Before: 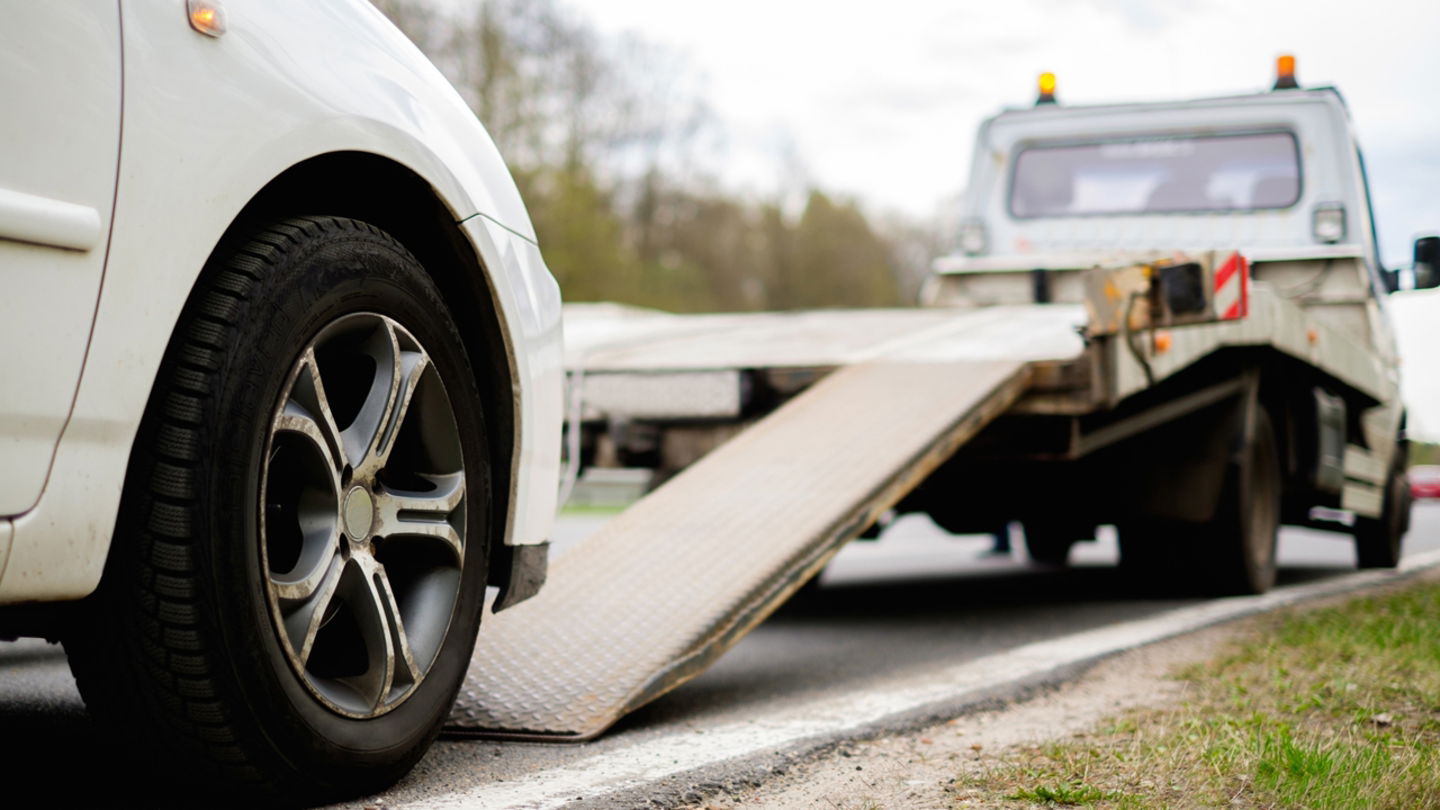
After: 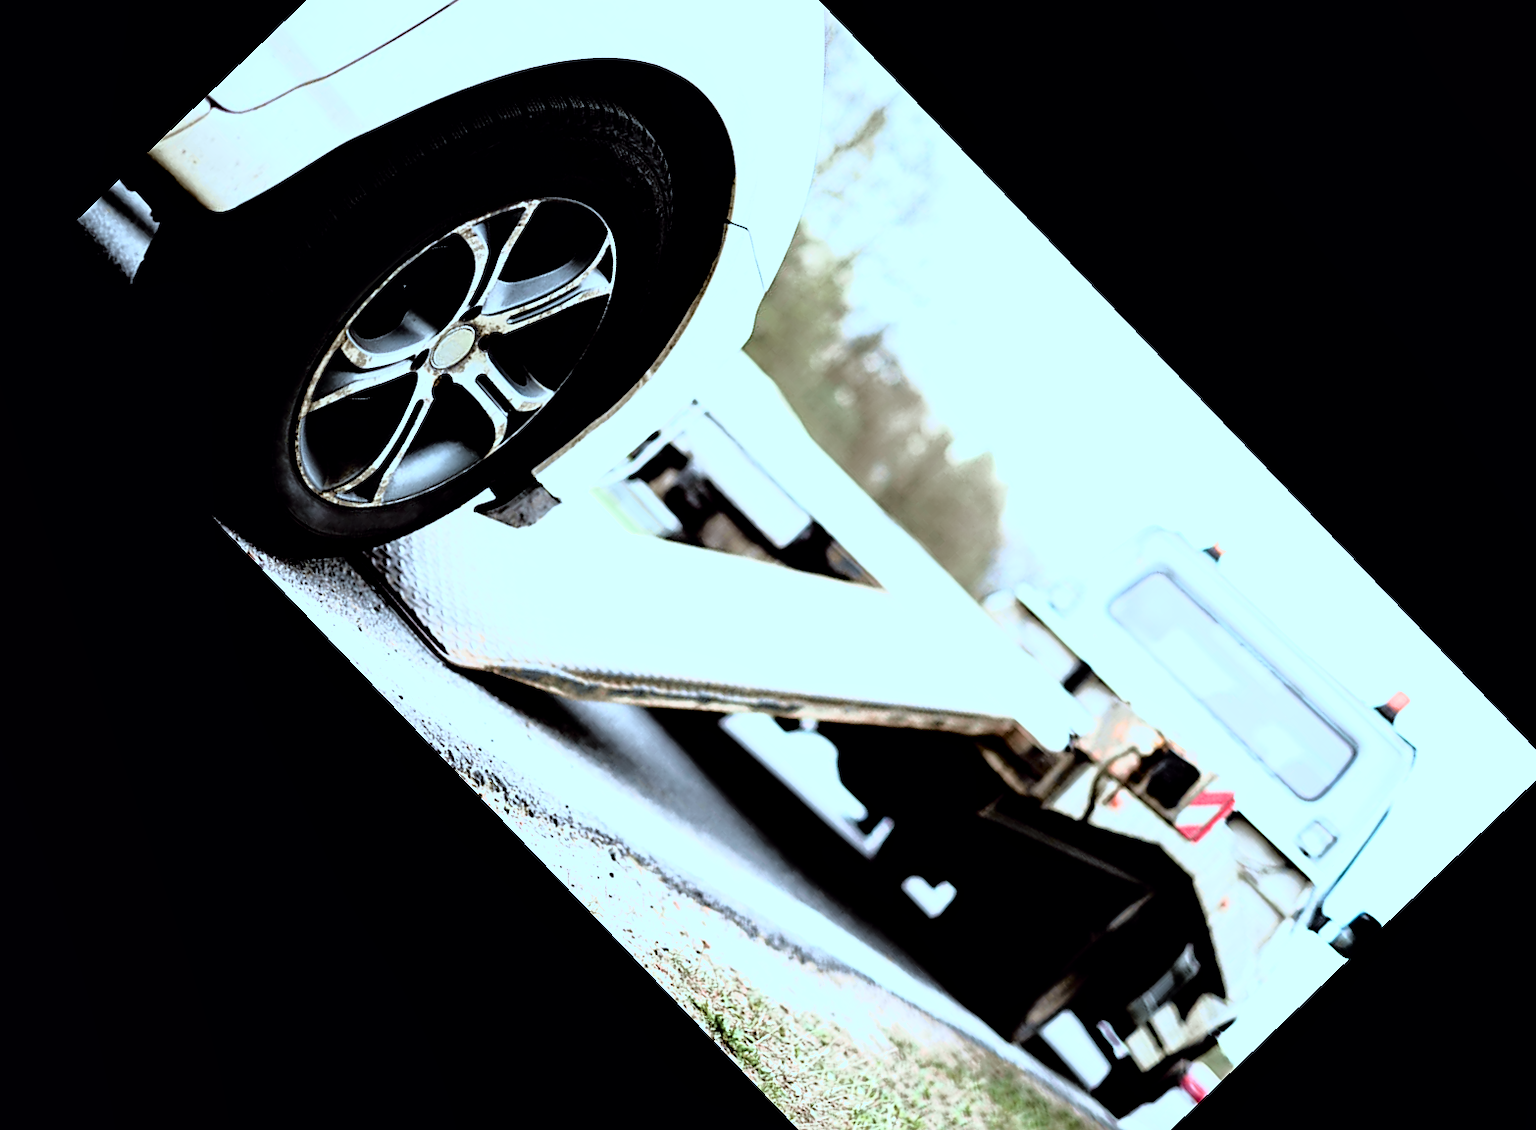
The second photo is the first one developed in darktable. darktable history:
sharpen: on, module defaults
local contrast: highlights 100%, shadows 100%, detail 120%, midtone range 0.2
exposure: black level correction 0, exposure 0.5 EV, compensate exposure bias true, compensate highlight preservation false
tone curve: curves: ch0 [(0, 0) (0.105, 0.044) (0.195, 0.128) (0.283, 0.283) (0.384, 0.404) (0.485, 0.531) (0.638, 0.681) (0.795, 0.879) (1, 0.977)]; ch1 [(0, 0) (0.161, 0.092) (0.35, 0.33) (0.379, 0.401) (0.456, 0.469) (0.498, 0.503) (0.531, 0.537) (0.596, 0.621) (0.635, 0.671) (1, 1)]; ch2 [(0, 0) (0.371, 0.362) (0.437, 0.437) (0.483, 0.484) (0.53, 0.515) (0.56, 0.58) (0.622, 0.606) (1, 1)], color space Lab, independent channels, preserve colors none
crop and rotate: angle -46.26°, top 16.234%, right 0.912%, bottom 11.704%
color correction: highlights a* -9.73, highlights b* -21.22
filmic rgb: black relative exposure -3.57 EV, white relative exposure 2.29 EV, hardness 3.41
